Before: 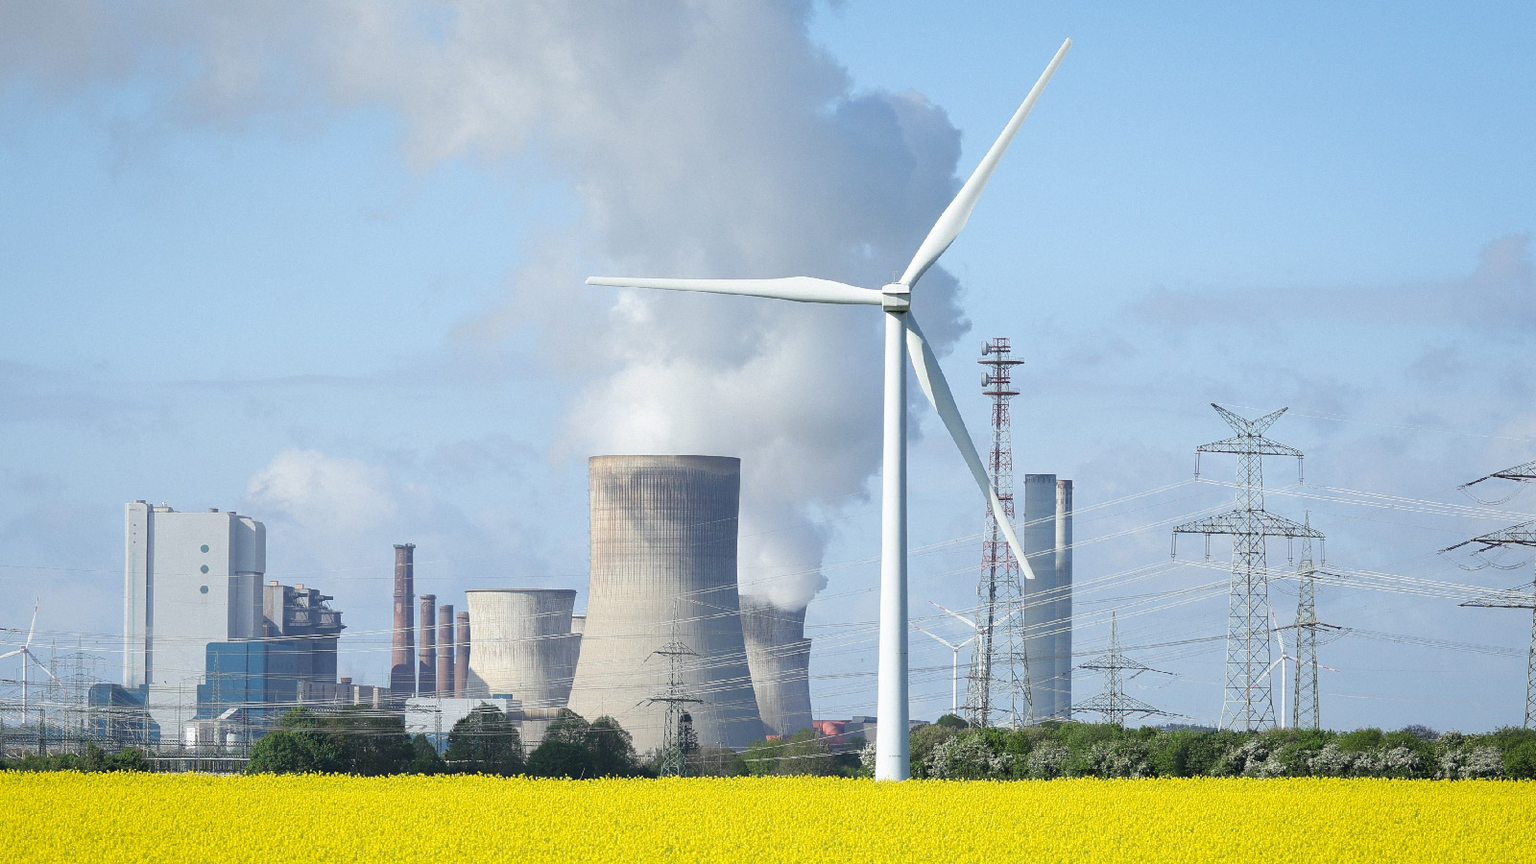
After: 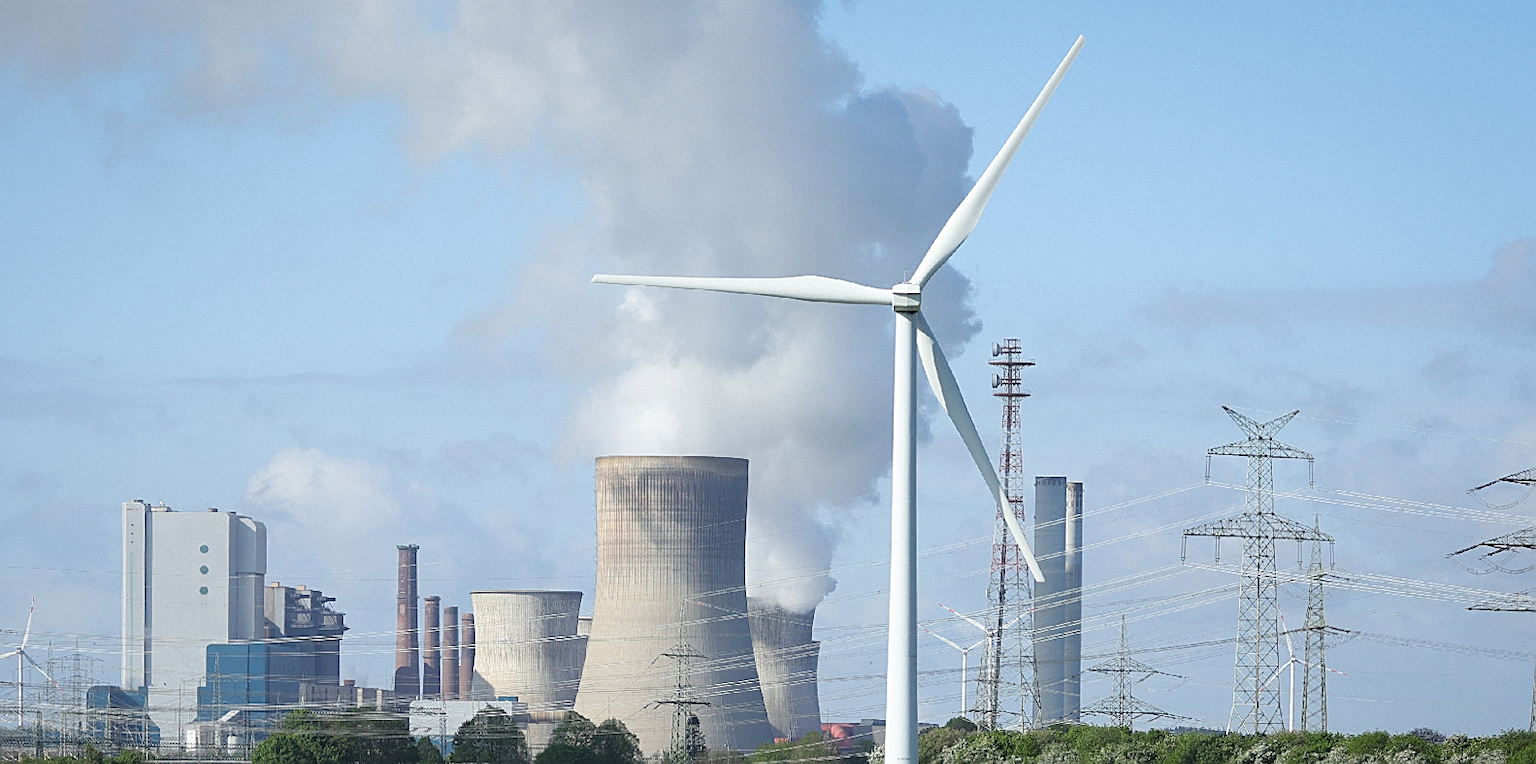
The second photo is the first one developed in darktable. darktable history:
sharpen: on, module defaults
crop and rotate: top 0%, bottom 11.49%
rotate and perspective: rotation 0.174°, lens shift (vertical) 0.013, lens shift (horizontal) 0.019, shear 0.001, automatic cropping original format, crop left 0.007, crop right 0.991, crop top 0.016, crop bottom 0.997
